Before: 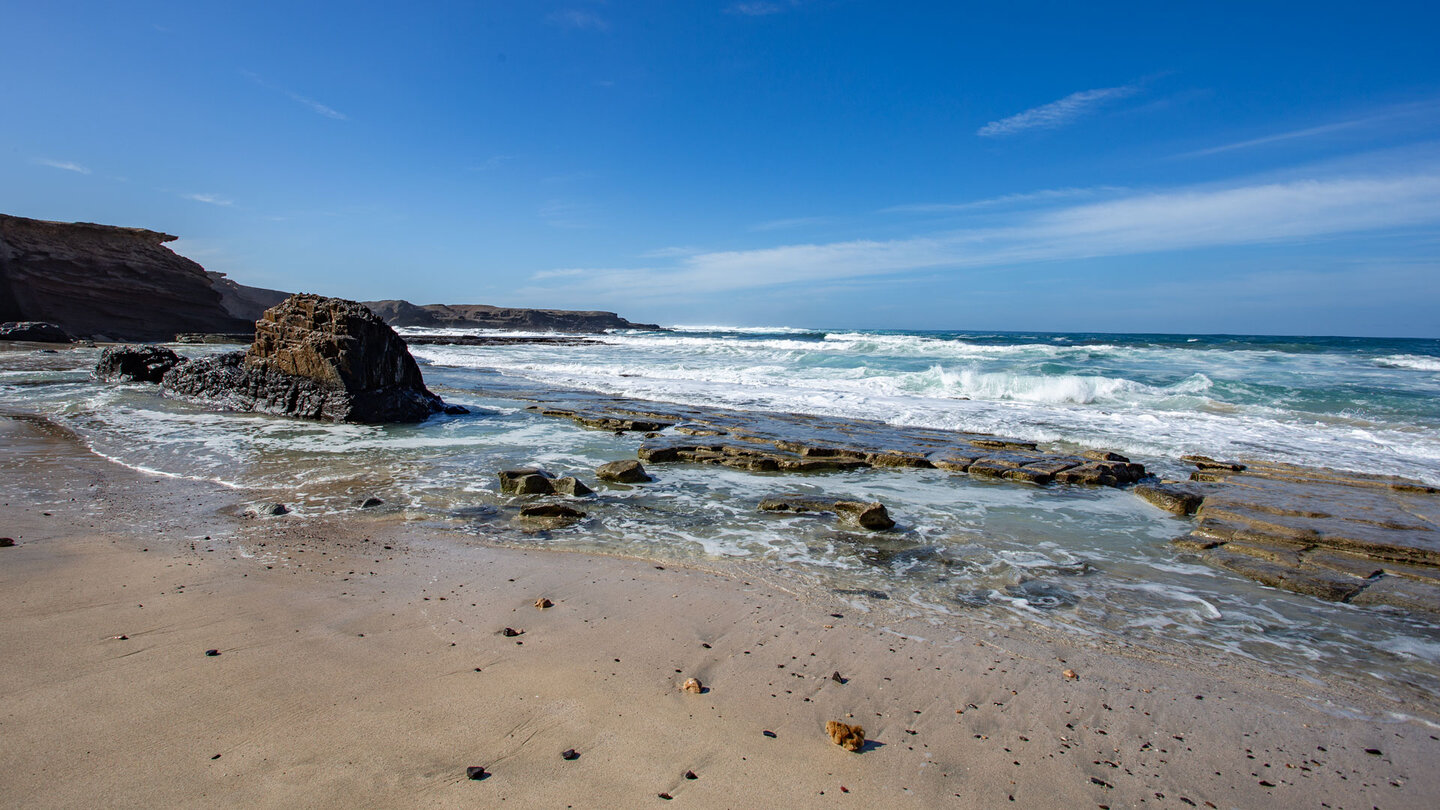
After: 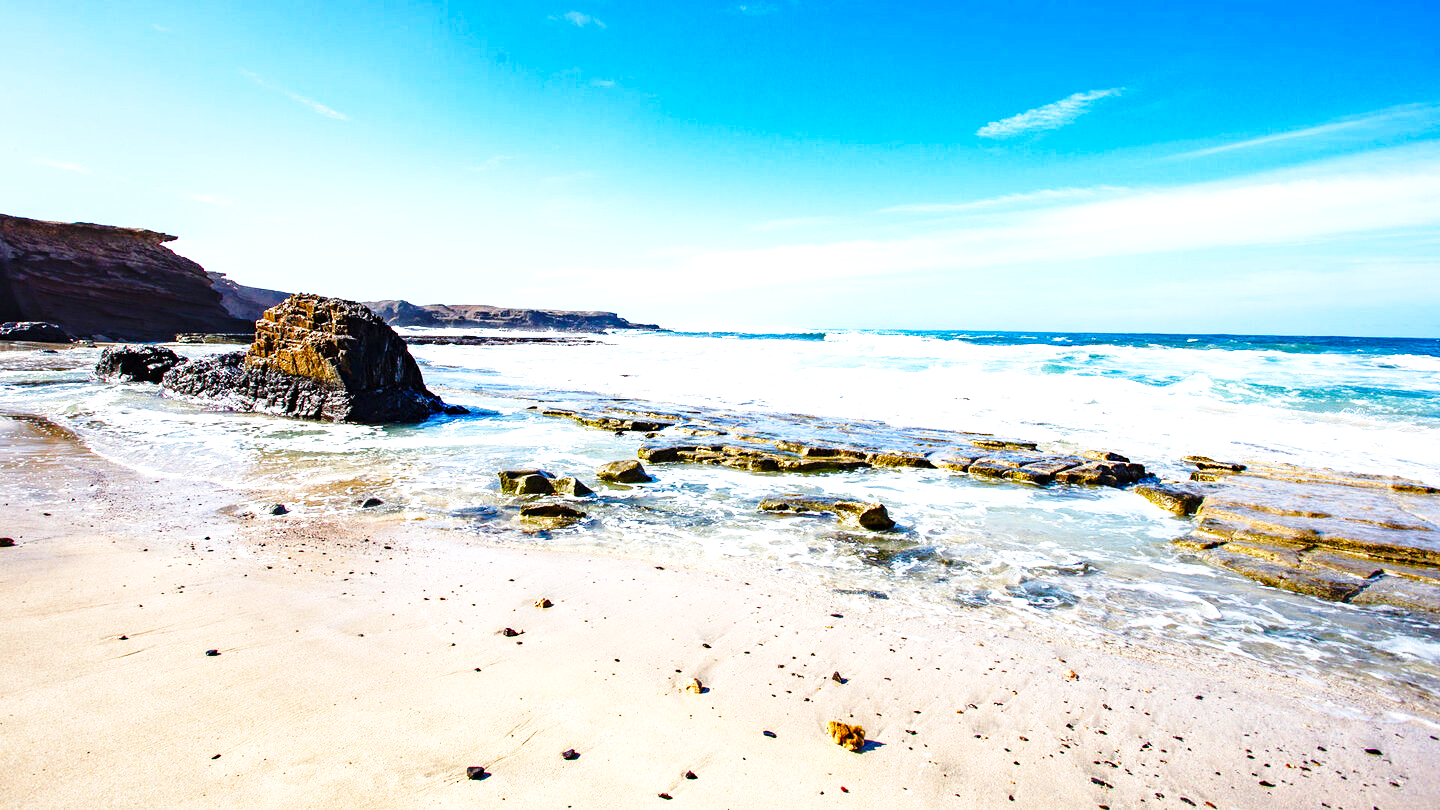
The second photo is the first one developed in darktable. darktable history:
base curve: curves: ch0 [(0, 0) (0.028, 0.03) (0.121, 0.232) (0.46, 0.748) (0.859, 0.968) (1, 1)], preserve colors none
color zones: curves: ch0 [(0.25, 0.5) (0.423, 0.5) (0.443, 0.5) (0.521, 0.756) (0.568, 0.5) (0.576, 0.5) (0.75, 0.5)]; ch1 [(0.25, 0.5) (0.423, 0.5) (0.443, 0.5) (0.539, 0.873) (0.624, 0.565) (0.631, 0.5) (0.75, 0.5)], mix -133.42%
exposure: exposure 1 EV, compensate highlight preservation false
color balance rgb: highlights gain › chroma 0.259%, highlights gain › hue 332.4°, perceptual saturation grading › global saturation 54.789%, perceptual saturation grading › highlights -50.102%, perceptual saturation grading › mid-tones 39.656%, perceptual saturation grading › shadows 31.088%, perceptual brilliance grading › global brilliance 15.599%, perceptual brilliance grading › shadows -34.691%
